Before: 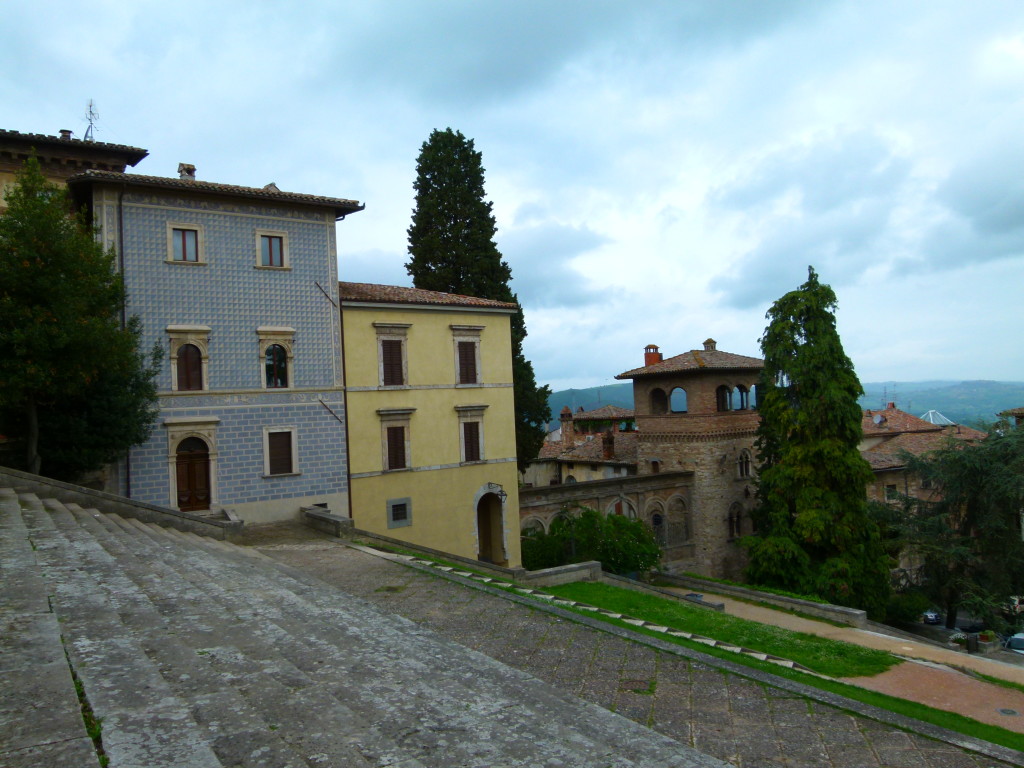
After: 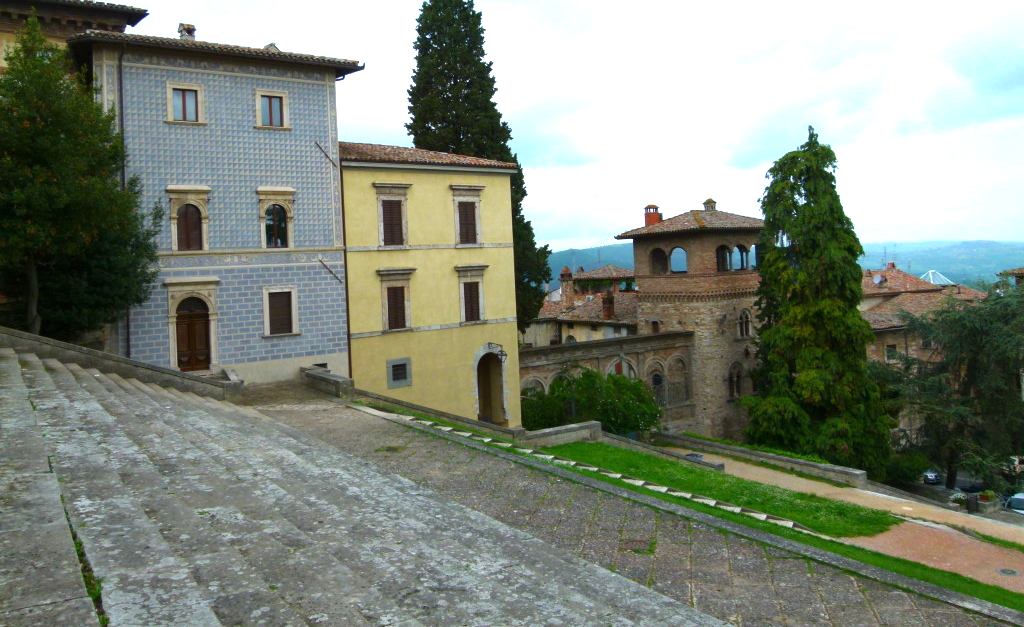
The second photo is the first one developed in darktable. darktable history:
crop and rotate: top 18.353%
exposure: black level correction 0, exposure 0.897 EV, compensate highlight preservation false
